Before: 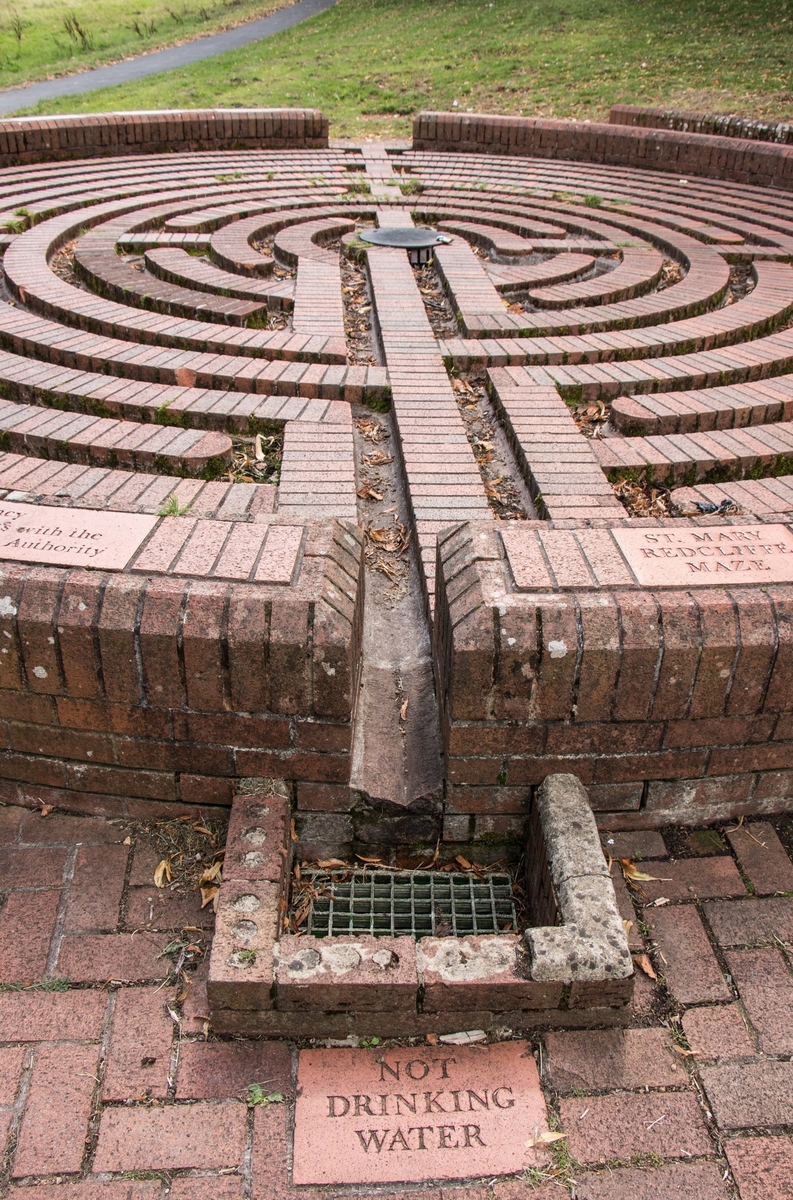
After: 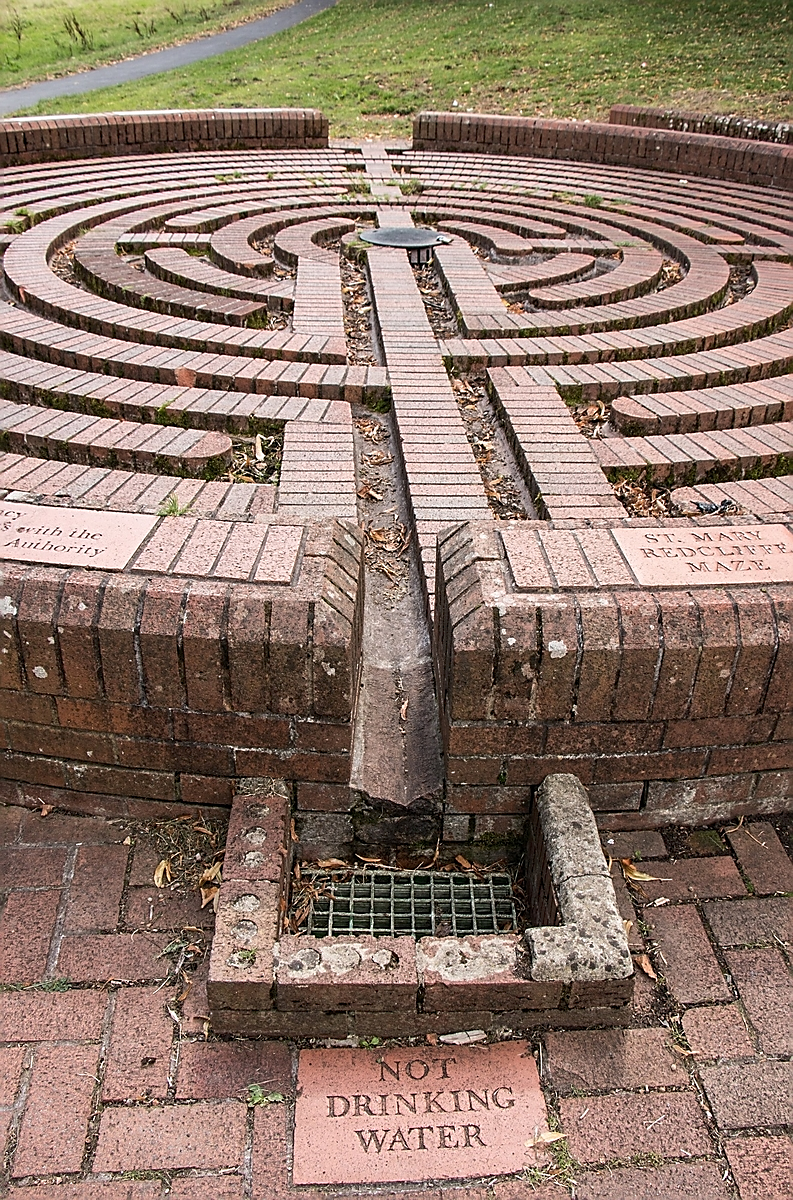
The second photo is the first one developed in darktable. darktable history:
sharpen: radius 1.394, amount 1.232, threshold 0.782
